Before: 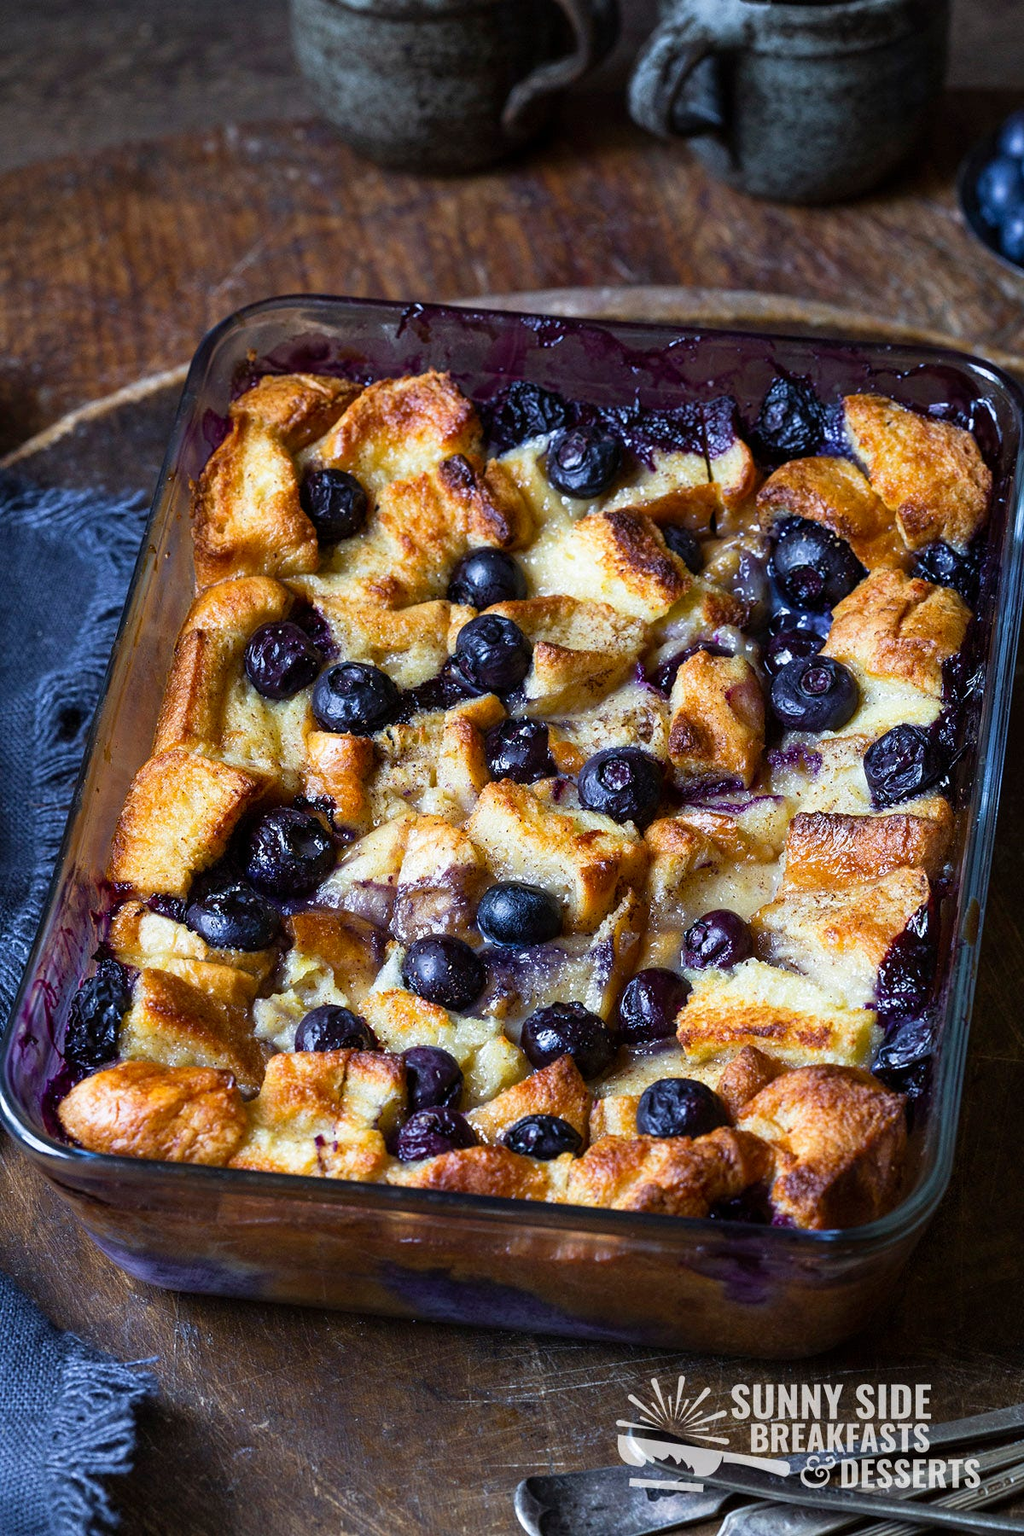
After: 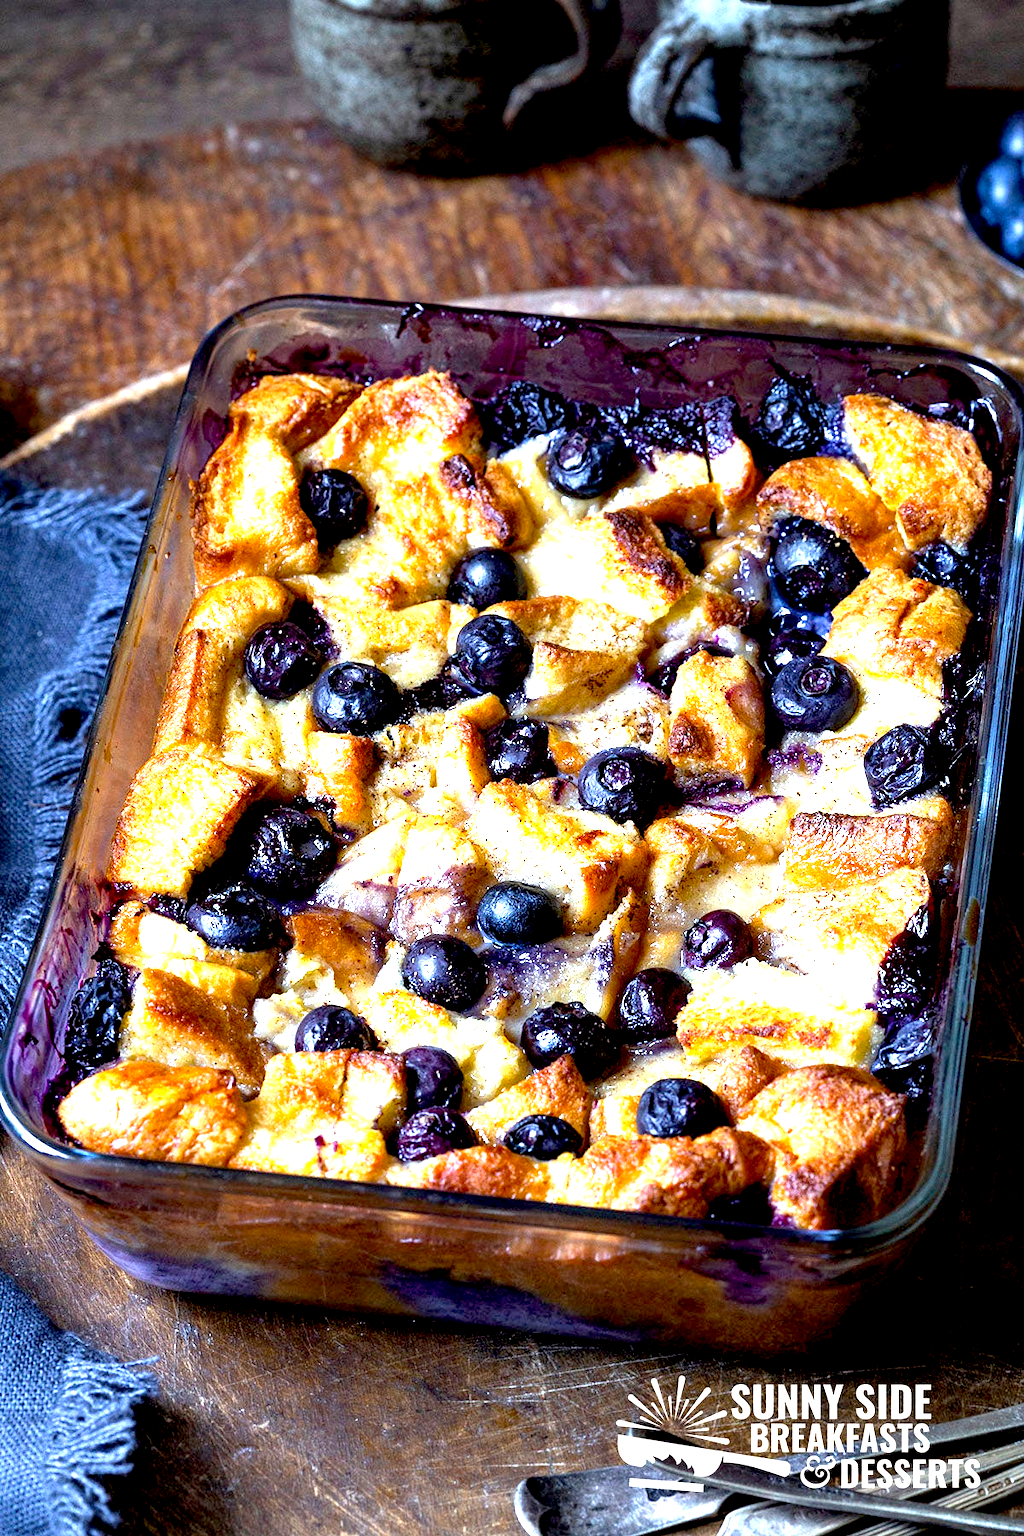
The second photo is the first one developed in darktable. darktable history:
tone equalizer: on, module defaults
exposure: black level correction 0.009, exposure 1.433 EV, compensate highlight preservation false
